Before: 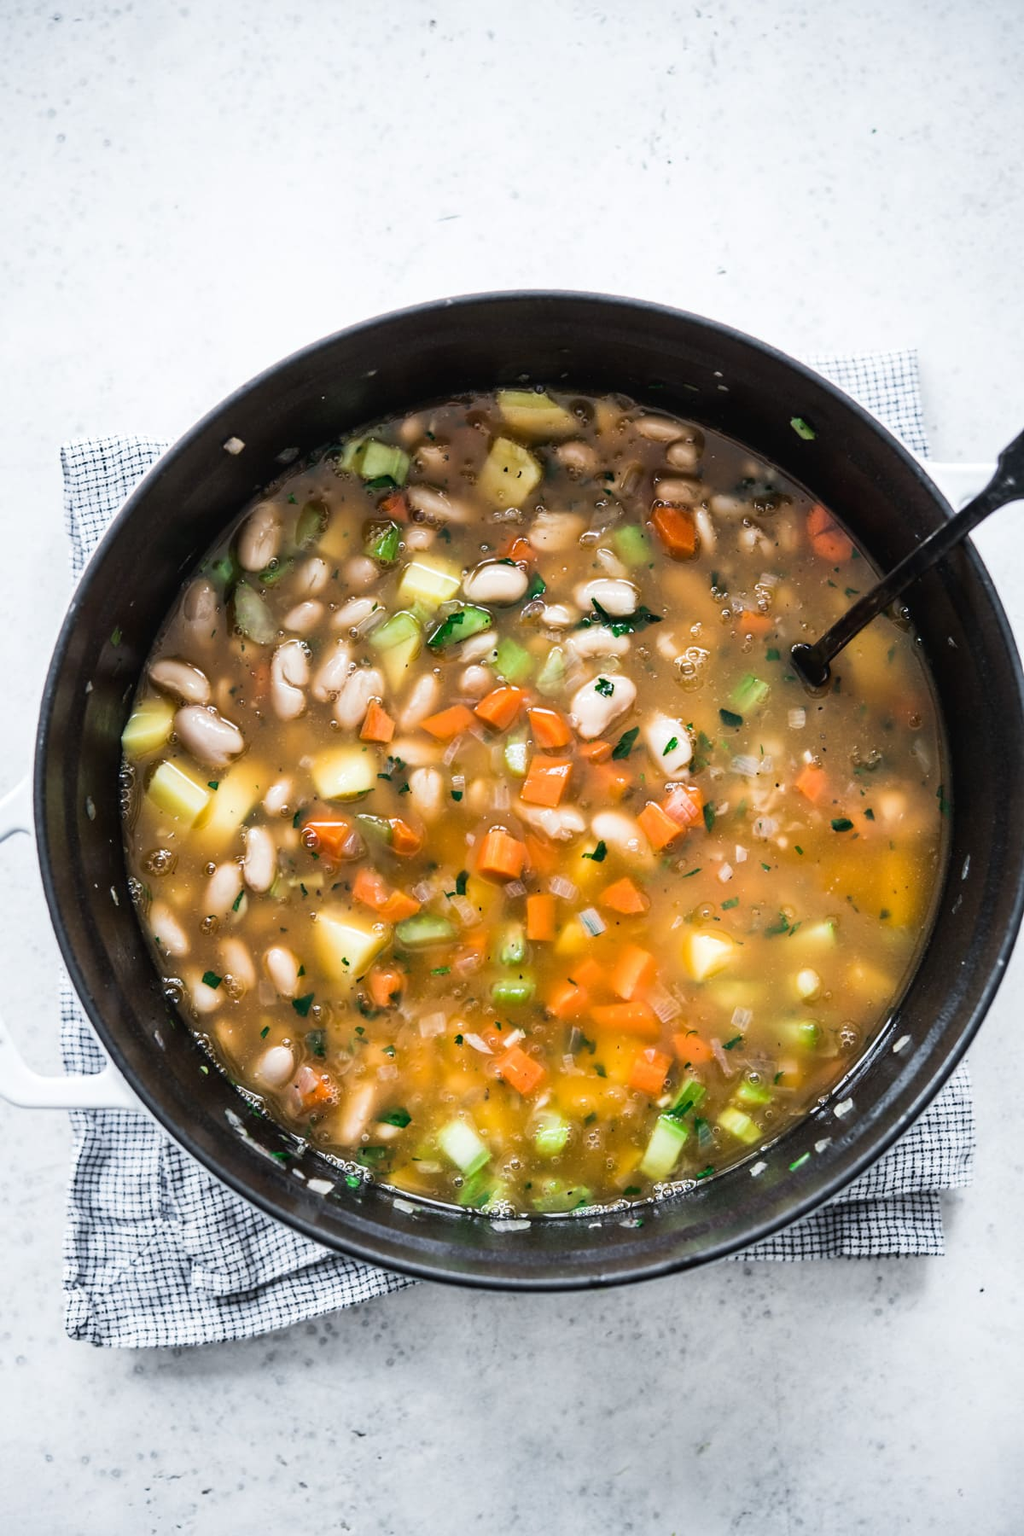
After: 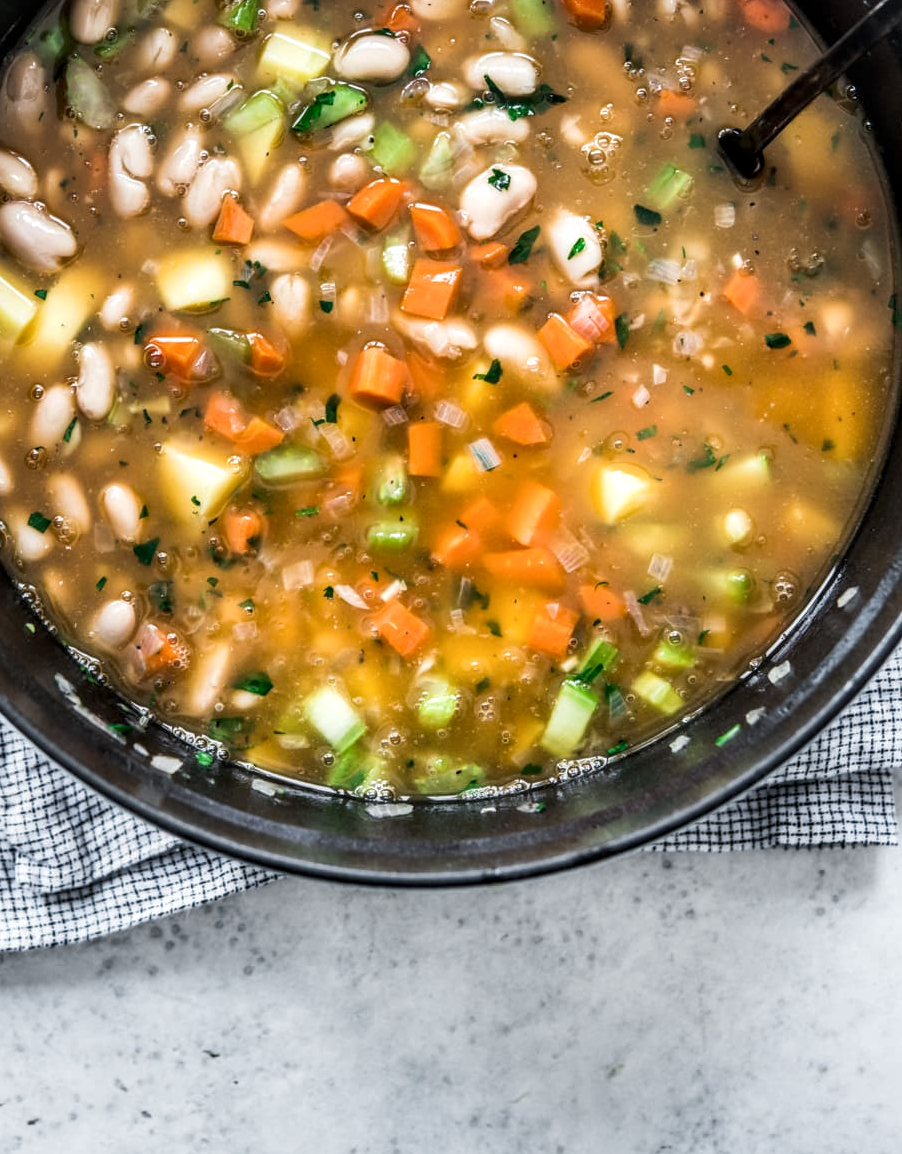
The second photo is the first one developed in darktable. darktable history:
crop and rotate: left 17.478%, top 34.83%, right 7.33%, bottom 1.006%
local contrast: detail 130%
